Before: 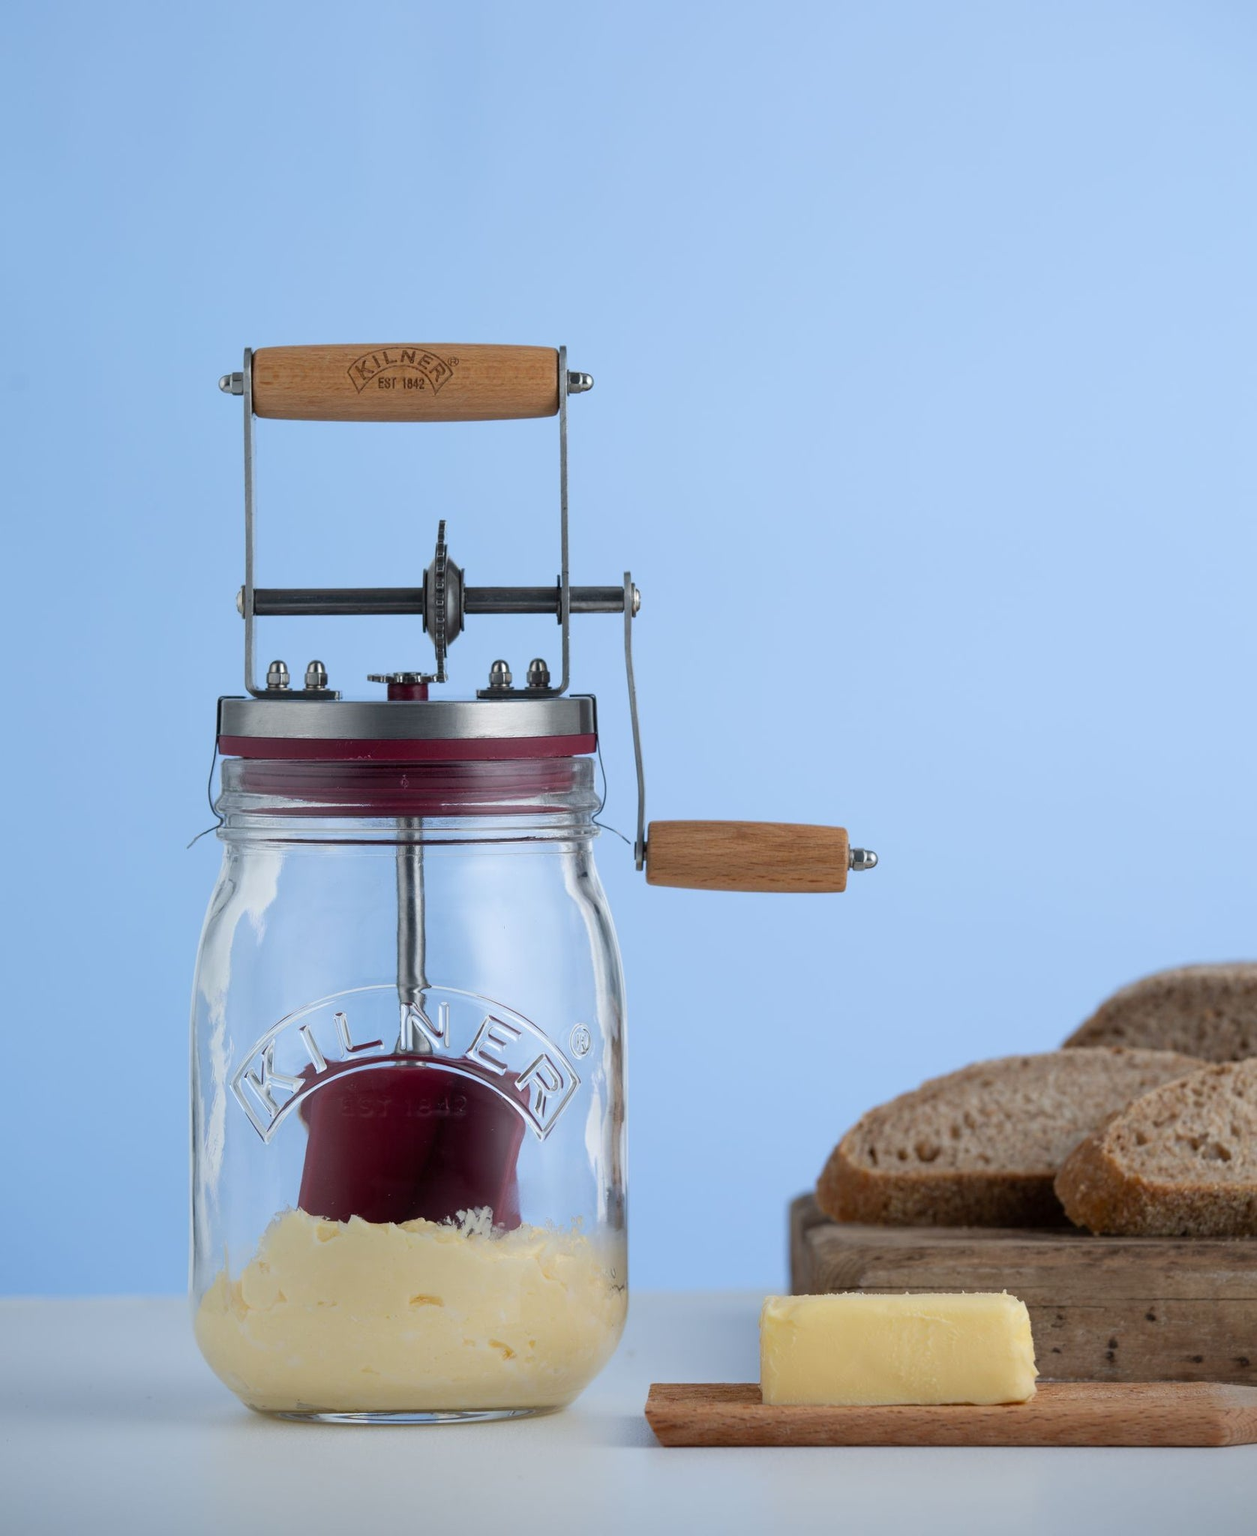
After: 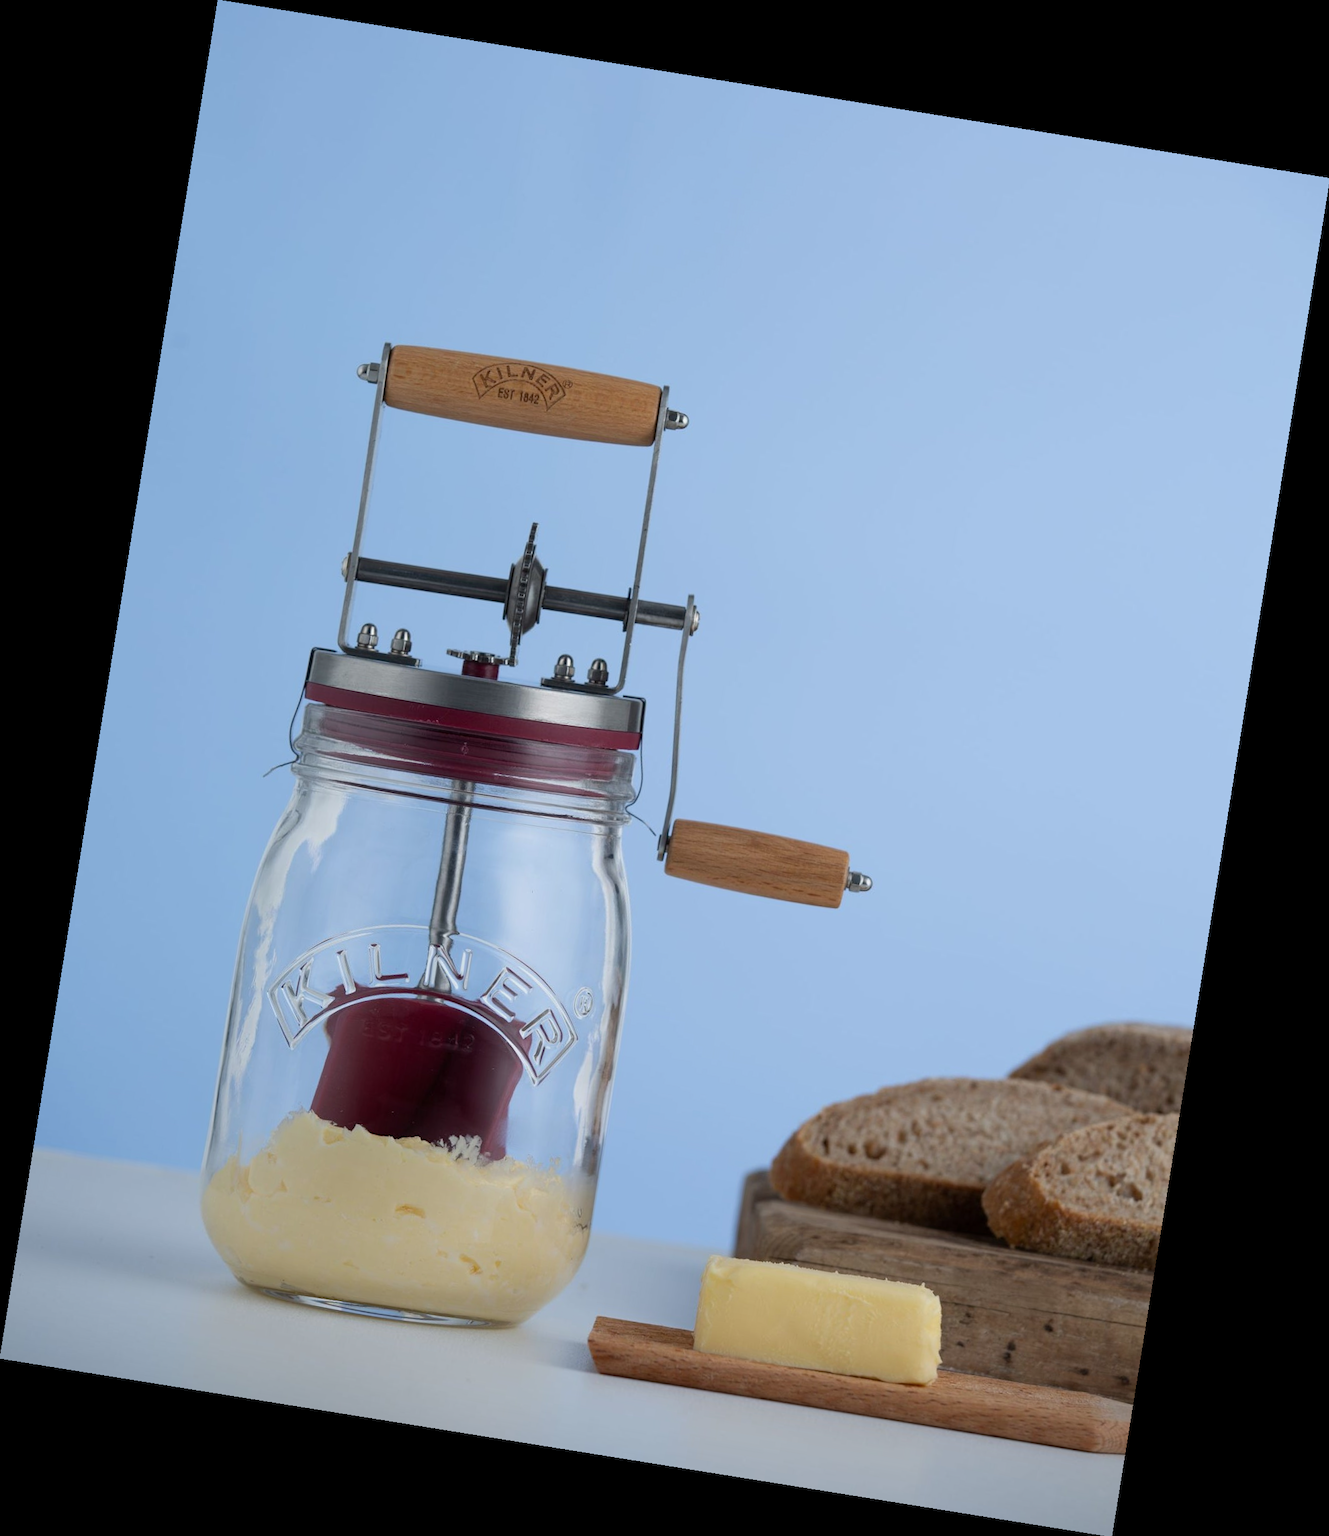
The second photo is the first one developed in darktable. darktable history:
rotate and perspective: rotation 9.12°, automatic cropping off
exposure: exposure -0.177 EV, compensate highlight preservation false
